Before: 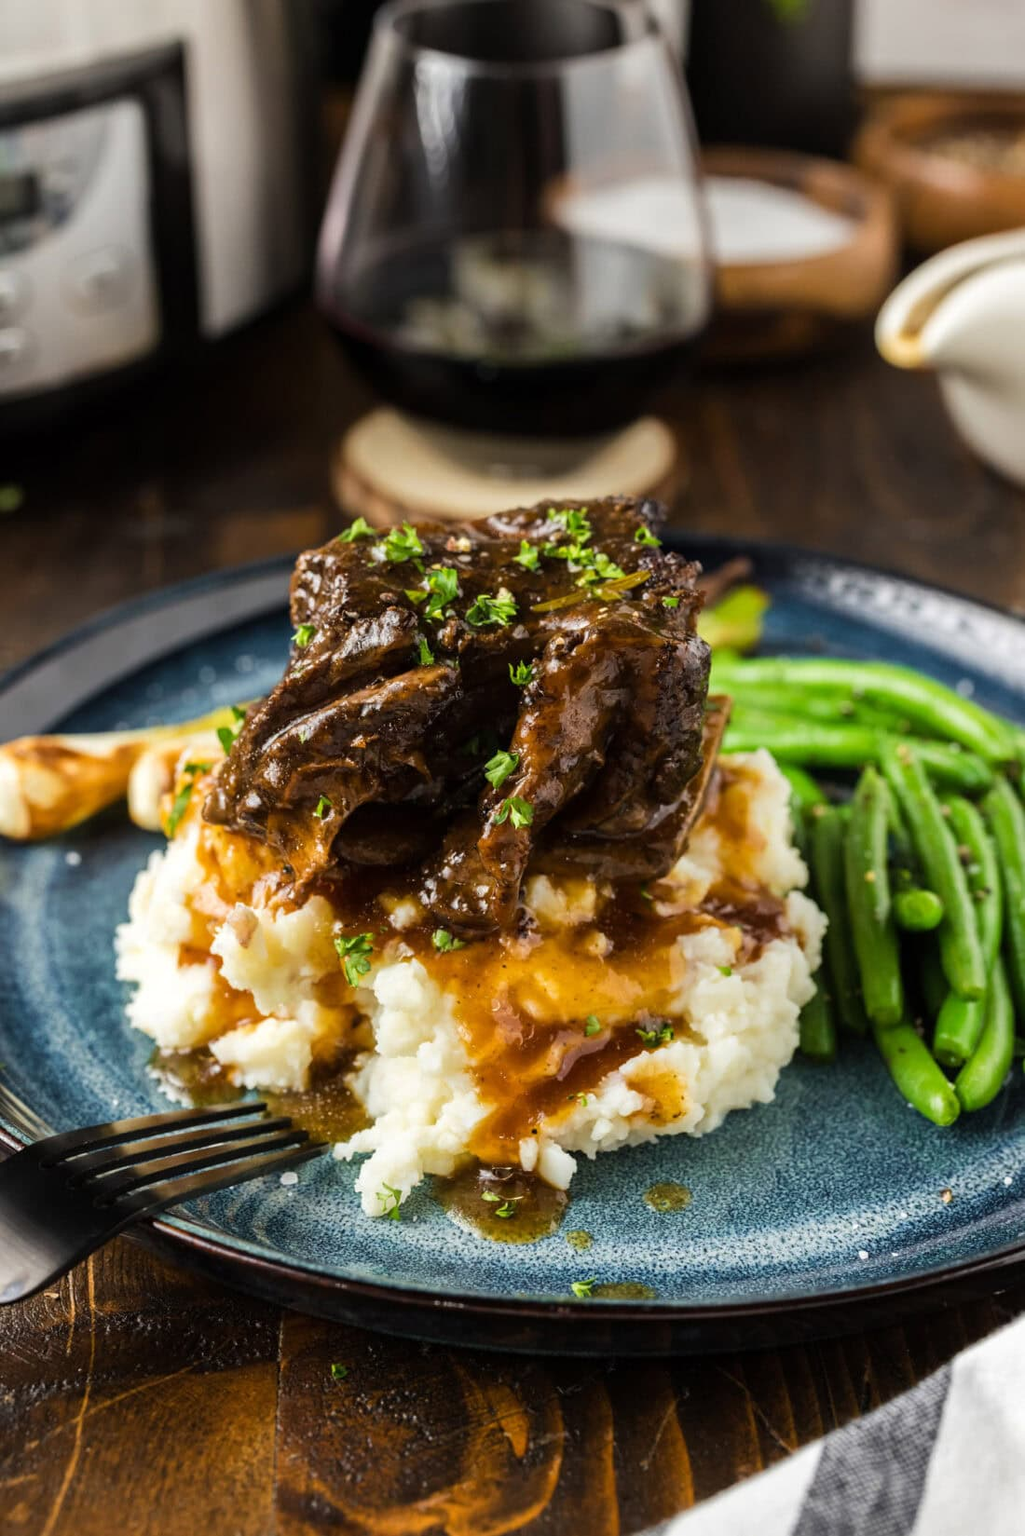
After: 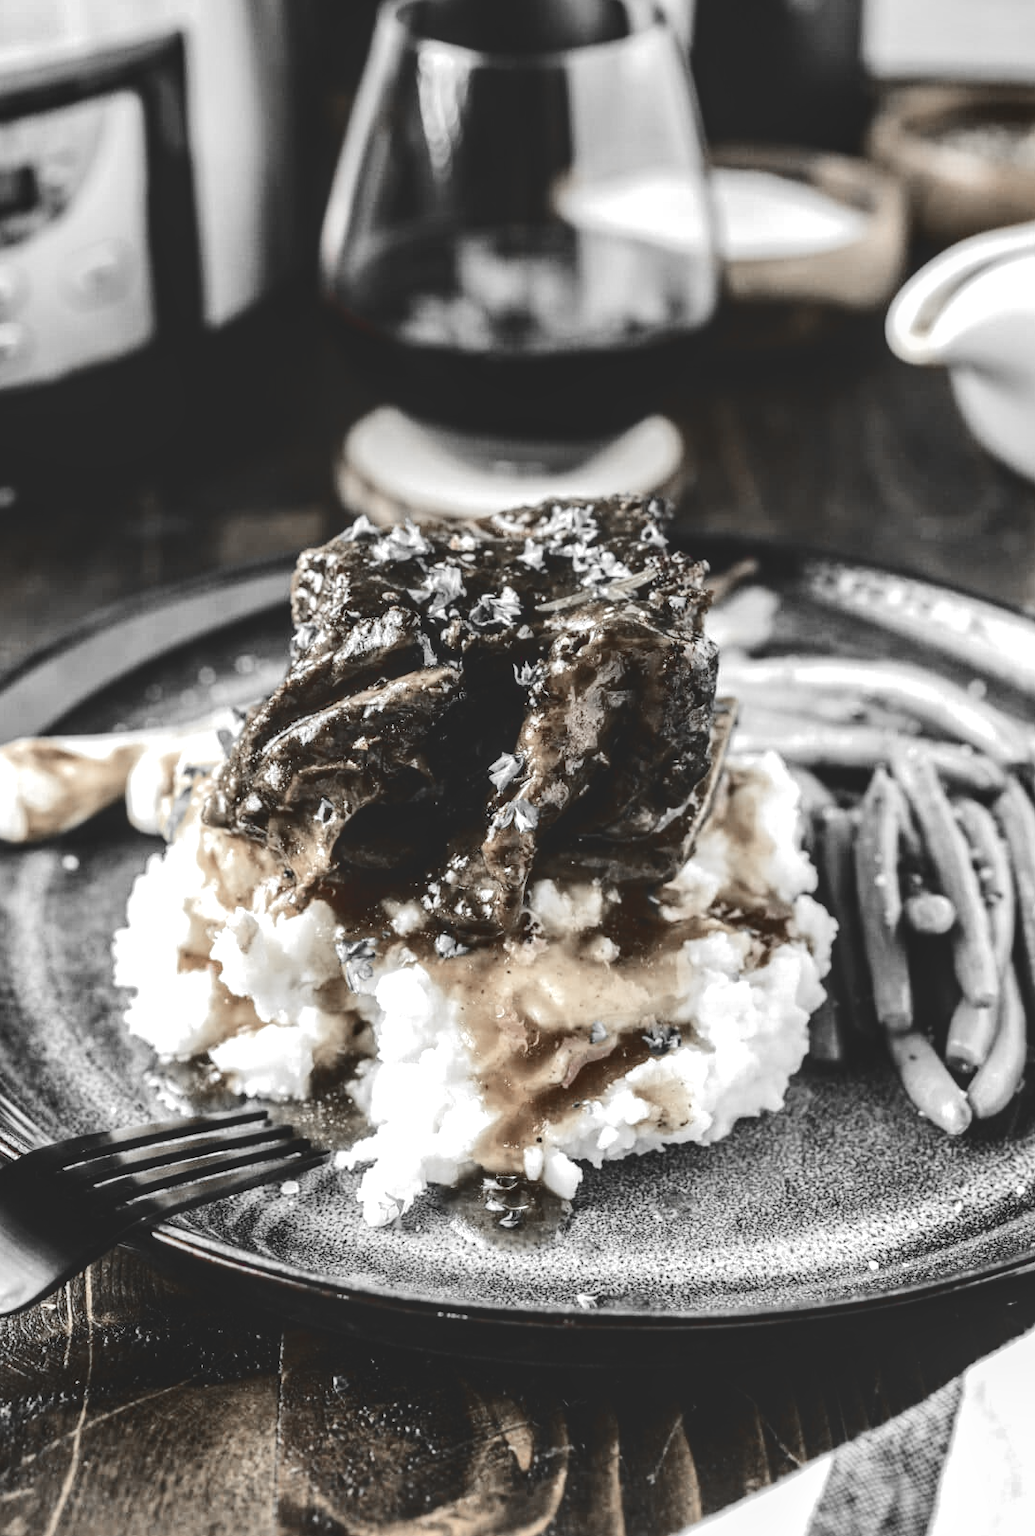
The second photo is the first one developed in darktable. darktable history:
crop: left 0.419%, top 0.717%, right 0.14%, bottom 0.881%
color zones: curves: ch0 [(0, 0.278) (0.143, 0.5) (0.286, 0.5) (0.429, 0.5) (0.571, 0.5) (0.714, 0.5) (0.857, 0.5) (1, 0.5)]; ch1 [(0, 1) (0.143, 0.165) (0.286, 0) (0.429, 0) (0.571, 0) (0.714, 0) (0.857, 0.5) (1, 0.5)]; ch2 [(0, 0.508) (0.143, 0.5) (0.286, 0.5) (0.429, 0.5) (0.571, 0.5) (0.714, 0.5) (0.857, 0.5) (1, 0.5)]
local contrast: detail 130%
exposure: black level correction 0, exposure 0.499 EV, compensate exposure bias true, compensate highlight preservation false
tone curve: curves: ch0 [(0, 0) (0.003, 0.14) (0.011, 0.141) (0.025, 0.141) (0.044, 0.142) (0.069, 0.146) (0.1, 0.151) (0.136, 0.16) (0.177, 0.182) (0.224, 0.214) (0.277, 0.272) (0.335, 0.35) (0.399, 0.453) (0.468, 0.548) (0.543, 0.634) (0.623, 0.715) (0.709, 0.778) (0.801, 0.848) (0.898, 0.902) (1, 1)], color space Lab, independent channels, preserve colors none
color correction: highlights a* -7.5, highlights b* 1.07, shadows a* -3.87, saturation 1.38
shadows and highlights: shadows 25.18, highlights -48.25, soften with gaussian
